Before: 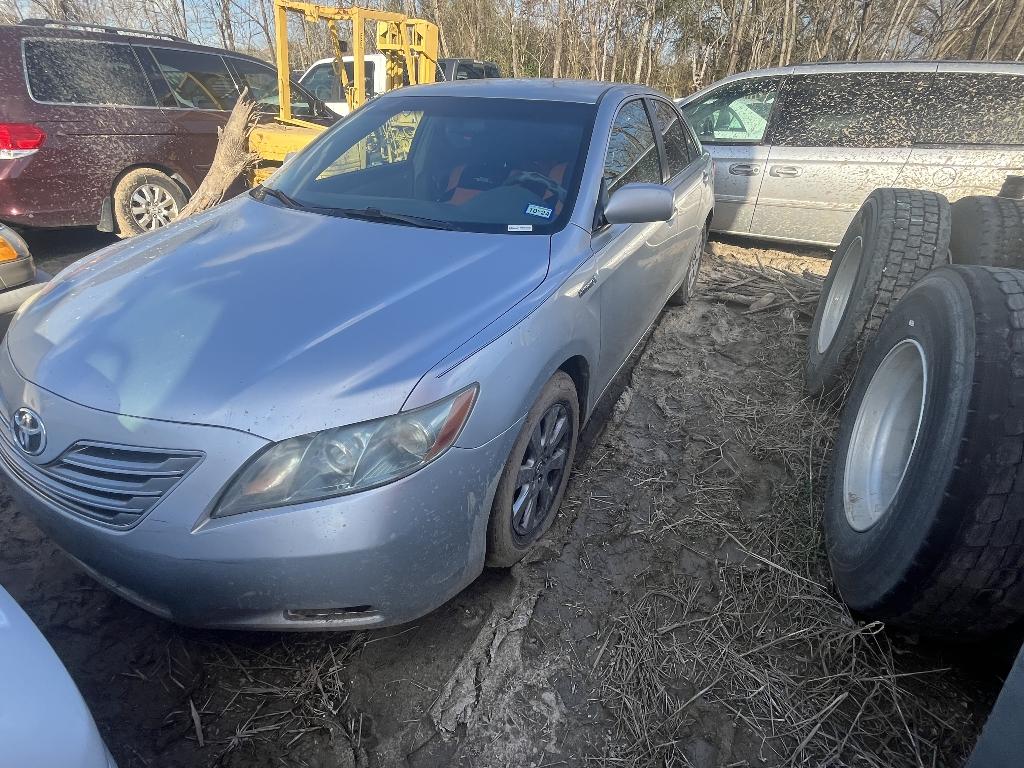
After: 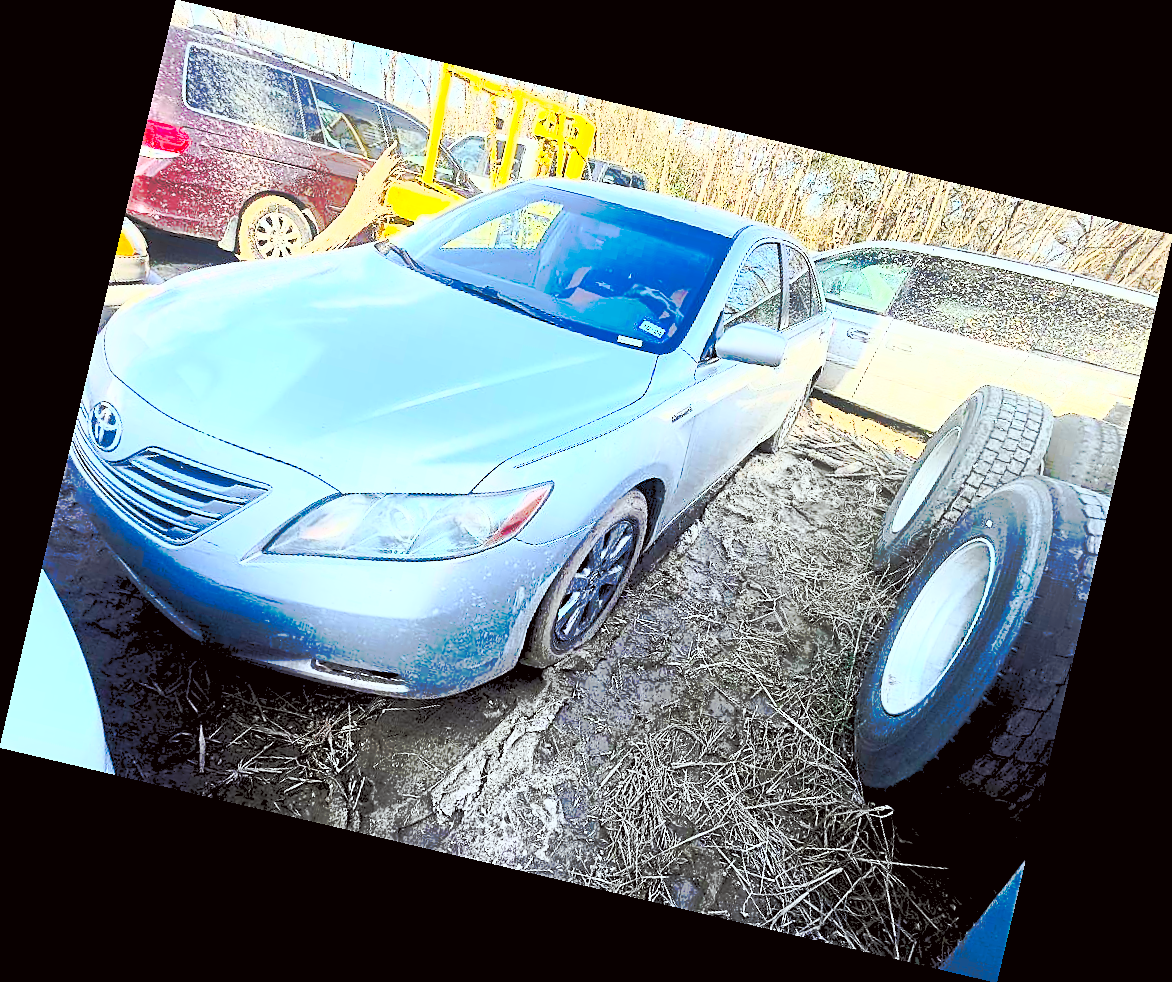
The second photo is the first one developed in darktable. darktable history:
rotate and perspective: rotation 13.27°, automatic cropping off
contrast brightness saturation: contrast 1, brightness 1, saturation 1
color correction: highlights a* -2.73, highlights b* -2.09, shadows a* 2.41, shadows b* 2.73
sharpen: on, module defaults
tone curve: curves: ch0 [(0, 0) (0.003, 0.003) (0.011, 0.01) (0.025, 0.023) (0.044, 0.042) (0.069, 0.065) (0.1, 0.094) (0.136, 0.127) (0.177, 0.166) (0.224, 0.211) (0.277, 0.26) (0.335, 0.315) (0.399, 0.375) (0.468, 0.44) (0.543, 0.658) (0.623, 0.718) (0.709, 0.782) (0.801, 0.851) (0.898, 0.923) (1, 1)], preserve colors none
rgb levels: preserve colors sum RGB, levels [[0.038, 0.433, 0.934], [0, 0.5, 1], [0, 0.5, 1]]
tone equalizer: on, module defaults
